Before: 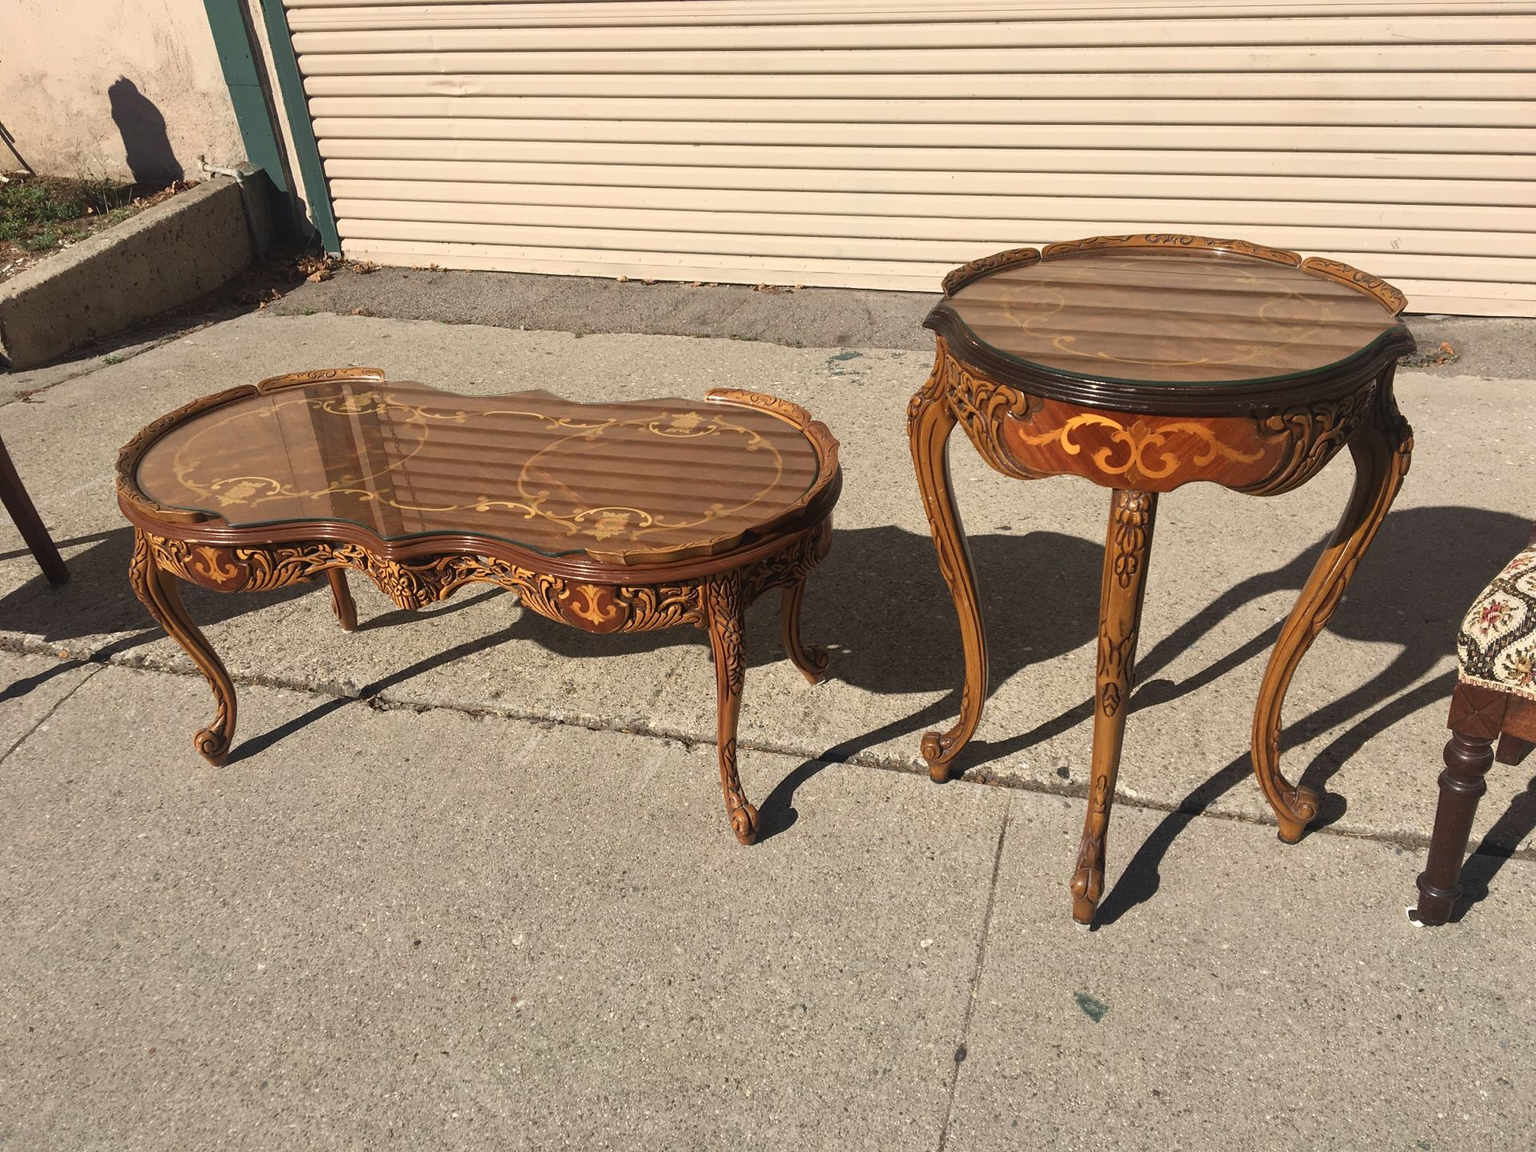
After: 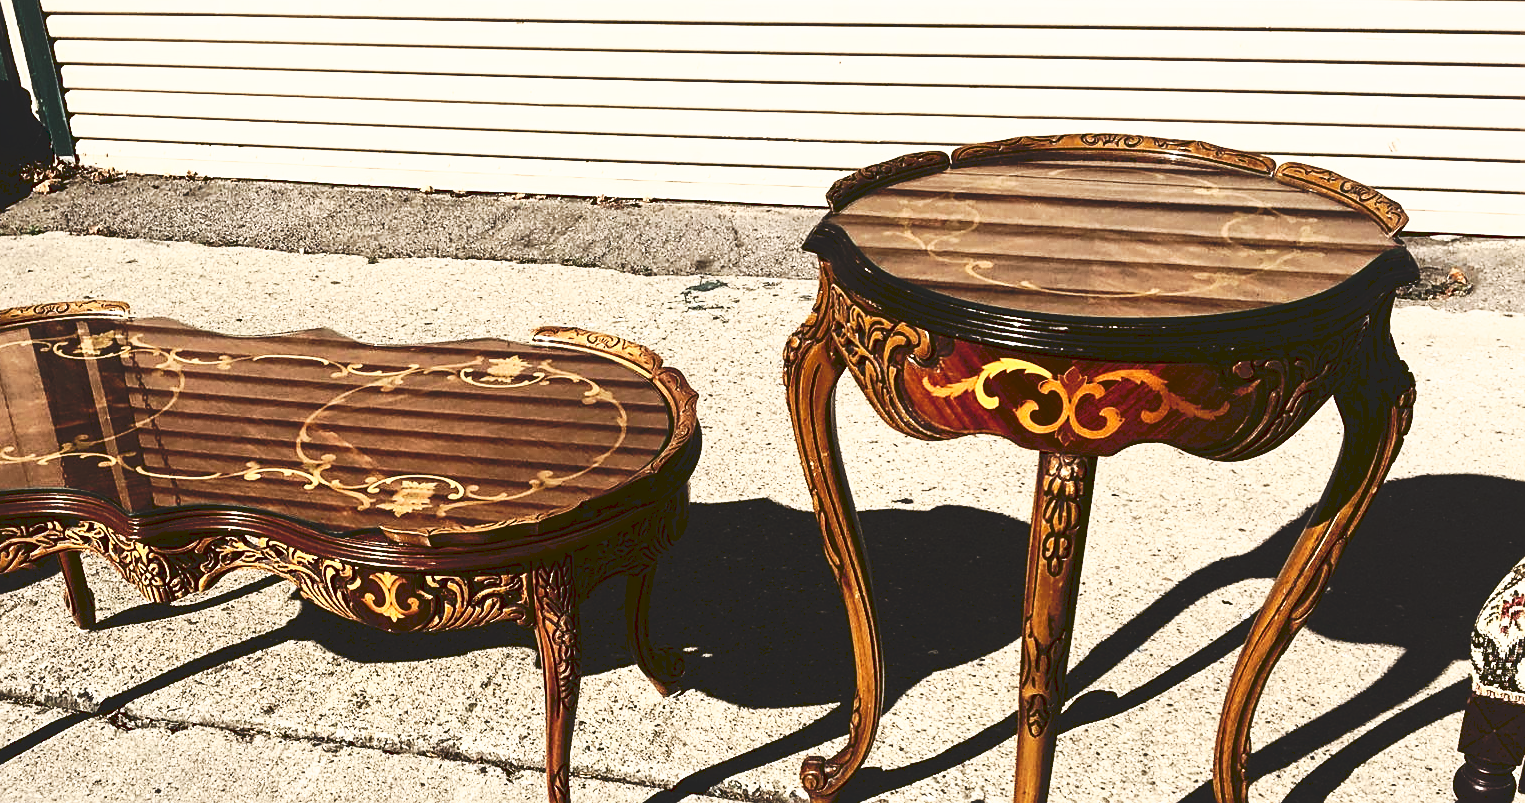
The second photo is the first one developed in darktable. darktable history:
sharpen: amount 0.478
crop: left 18.294%, top 11.078%, right 2.259%, bottom 33.095%
tone curve: curves: ch0 [(0, 0) (0.003, 0.082) (0.011, 0.082) (0.025, 0.088) (0.044, 0.088) (0.069, 0.093) (0.1, 0.101) (0.136, 0.109) (0.177, 0.129) (0.224, 0.155) (0.277, 0.214) (0.335, 0.289) (0.399, 0.378) (0.468, 0.476) (0.543, 0.589) (0.623, 0.713) (0.709, 0.826) (0.801, 0.908) (0.898, 0.98) (1, 1)], preserve colors none
shadows and highlights: on, module defaults
contrast brightness saturation: contrast 0.503, saturation -0.1
